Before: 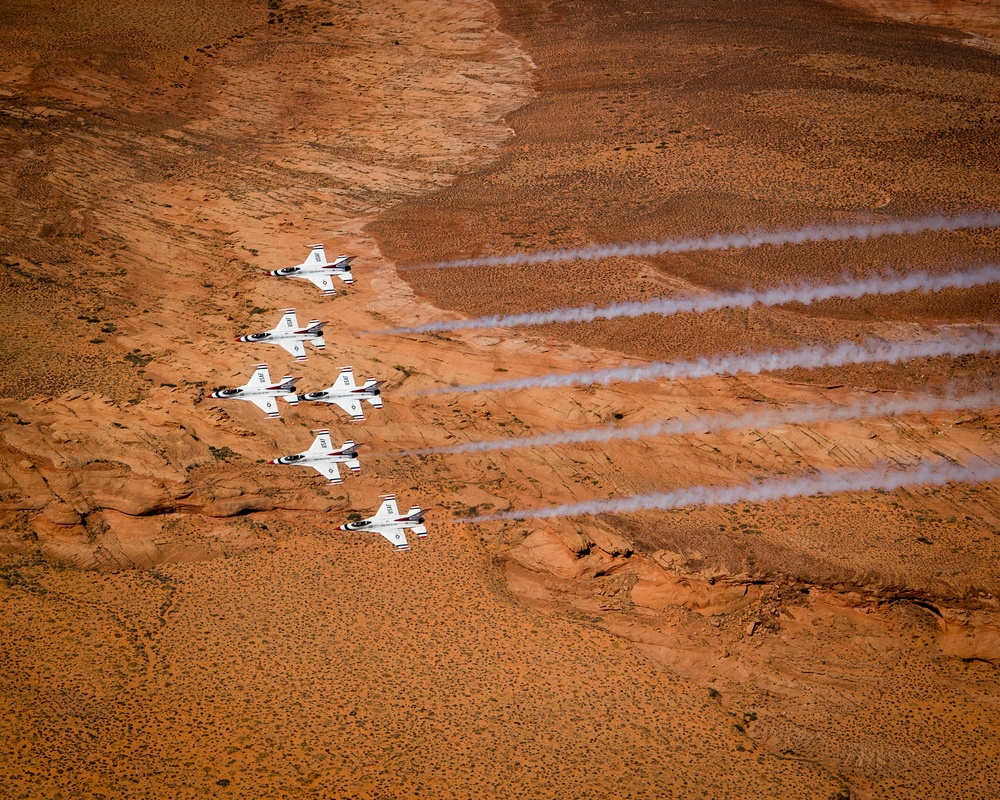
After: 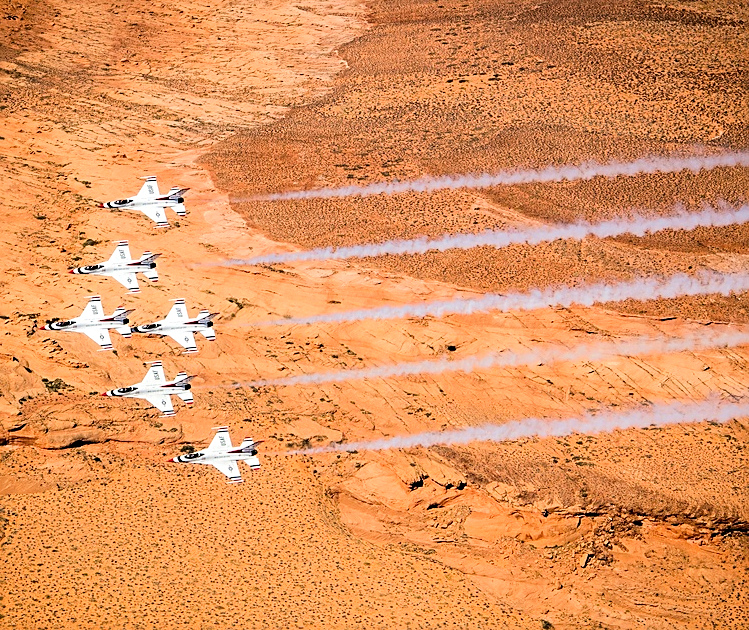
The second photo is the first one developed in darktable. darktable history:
crop: left 16.746%, top 8.616%, right 8.317%, bottom 12.634%
tone equalizer: -7 EV 0.153 EV, -6 EV 0.621 EV, -5 EV 1.15 EV, -4 EV 1.34 EV, -3 EV 1.14 EV, -2 EV 0.6 EV, -1 EV 0.168 EV, edges refinement/feathering 500, mask exposure compensation -1.57 EV, preserve details no
sharpen: on, module defaults
local contrast: highlights 106%, shadows 100%, detail 120%, midtone range 0.2
